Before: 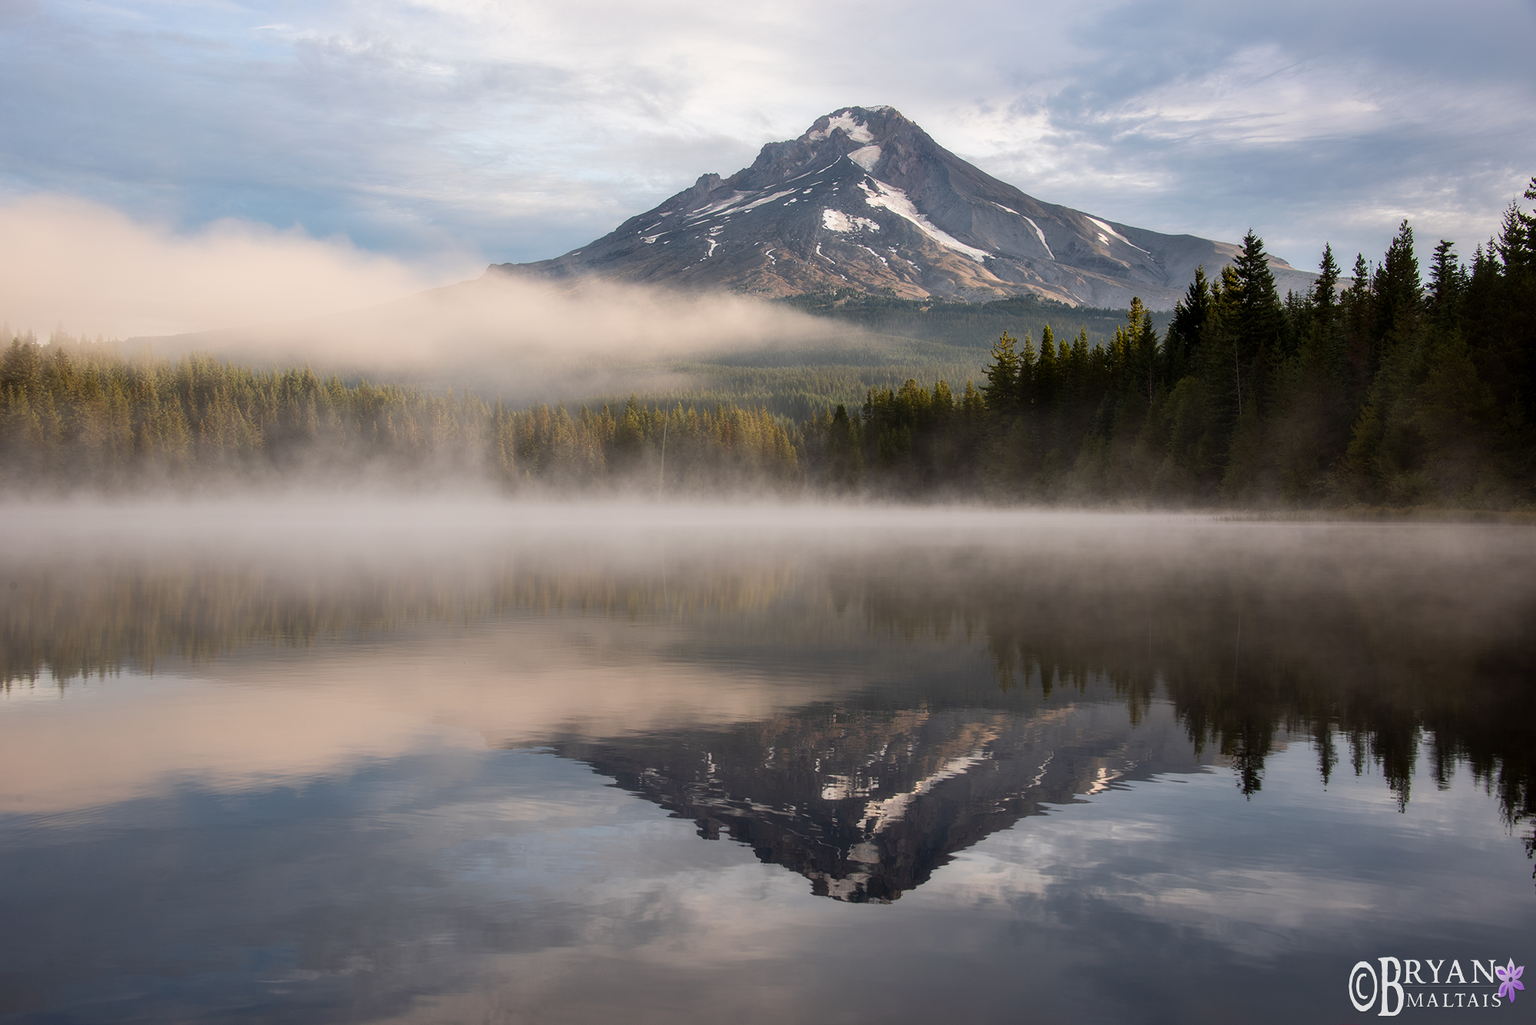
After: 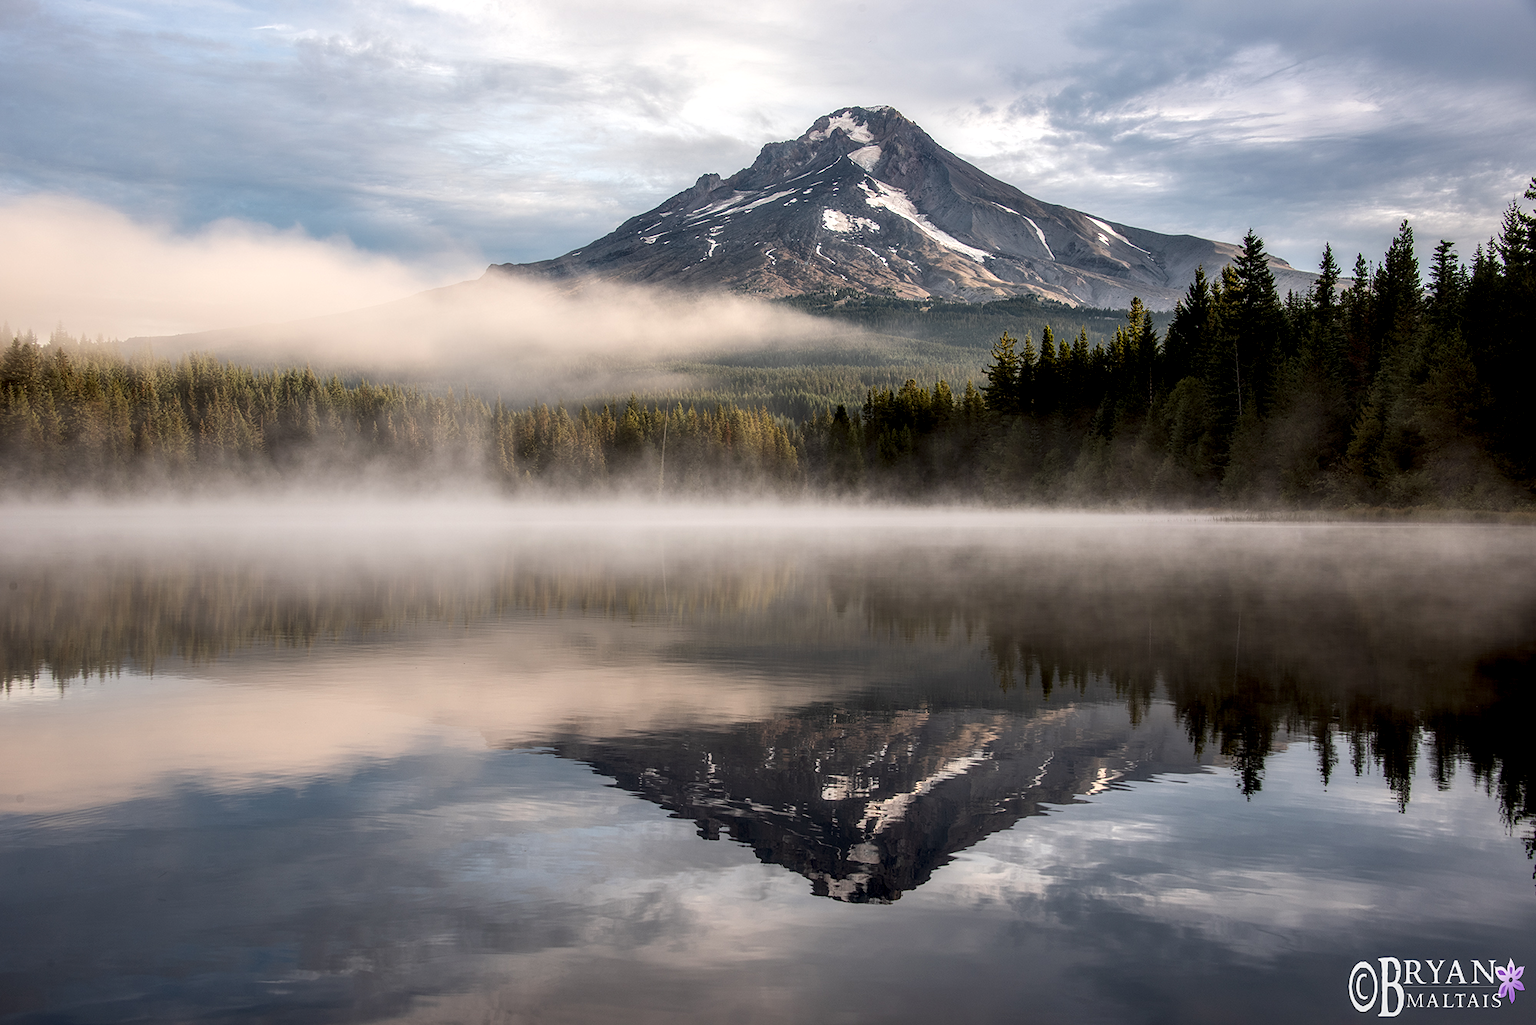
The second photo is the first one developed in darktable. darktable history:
sharpen: amount 0.214
local contrast: detail 160%
